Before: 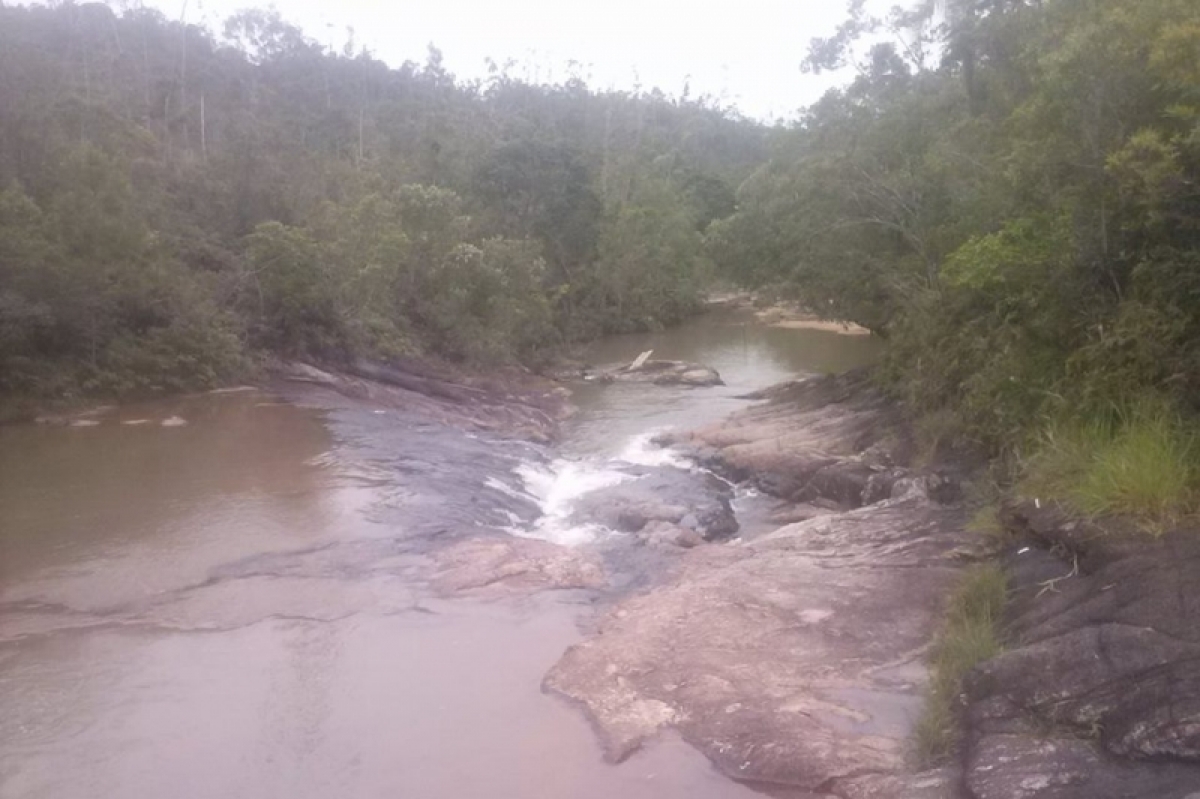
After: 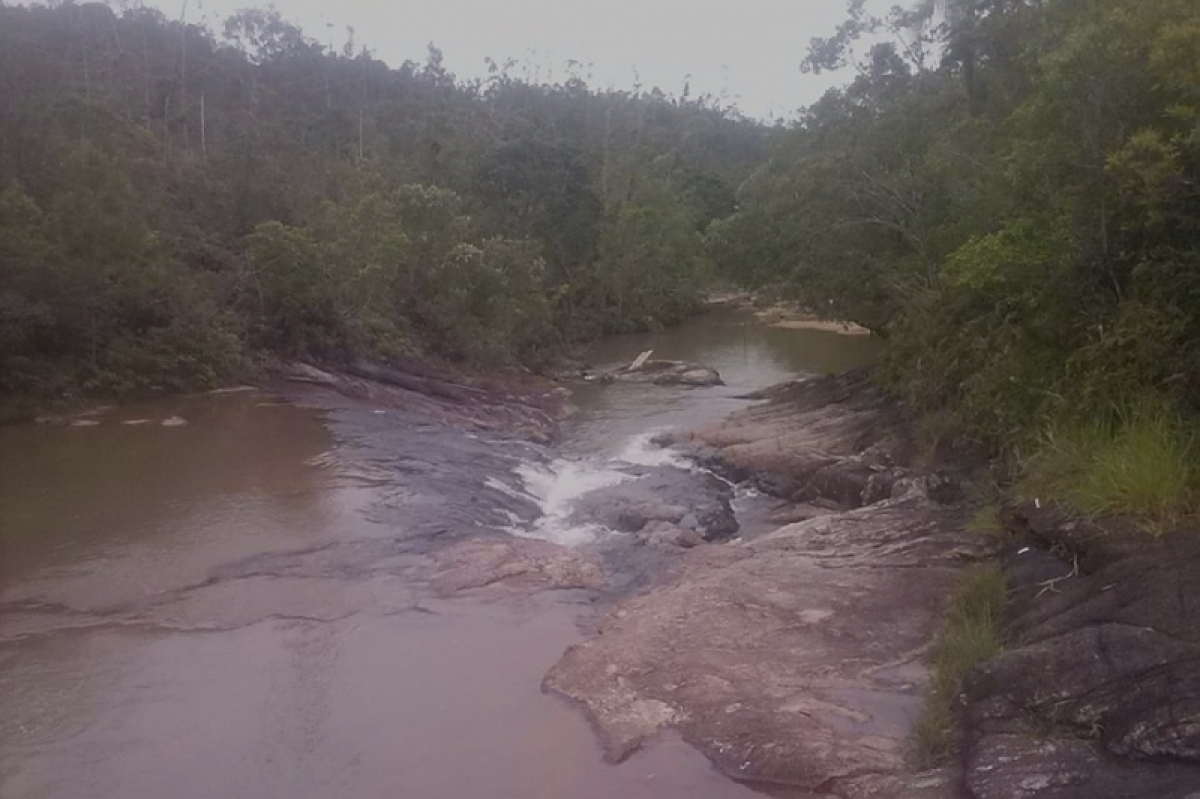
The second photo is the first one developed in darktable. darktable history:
sharpen: on, module defaults
exposure: exposure -0.969 EV, compensate highlight preservation false
haze removal: compatibility mode true, adaptive false
